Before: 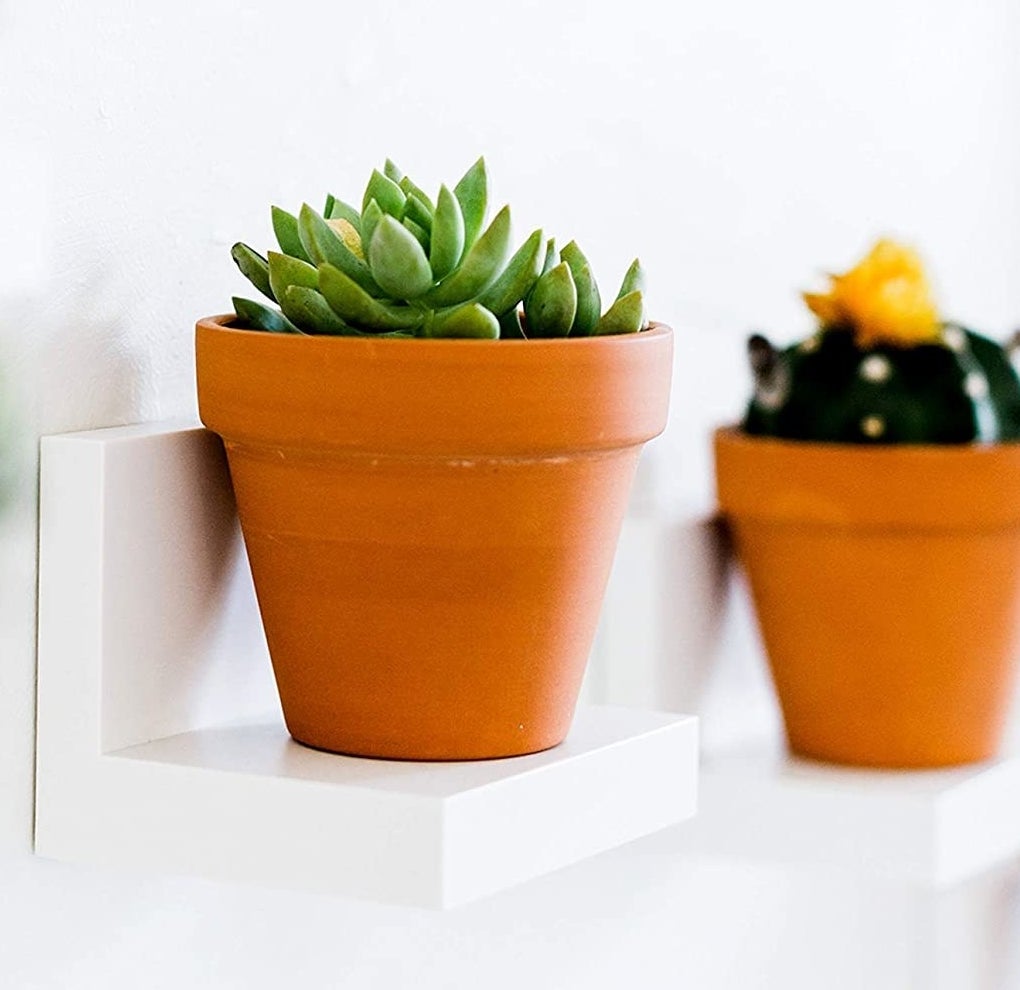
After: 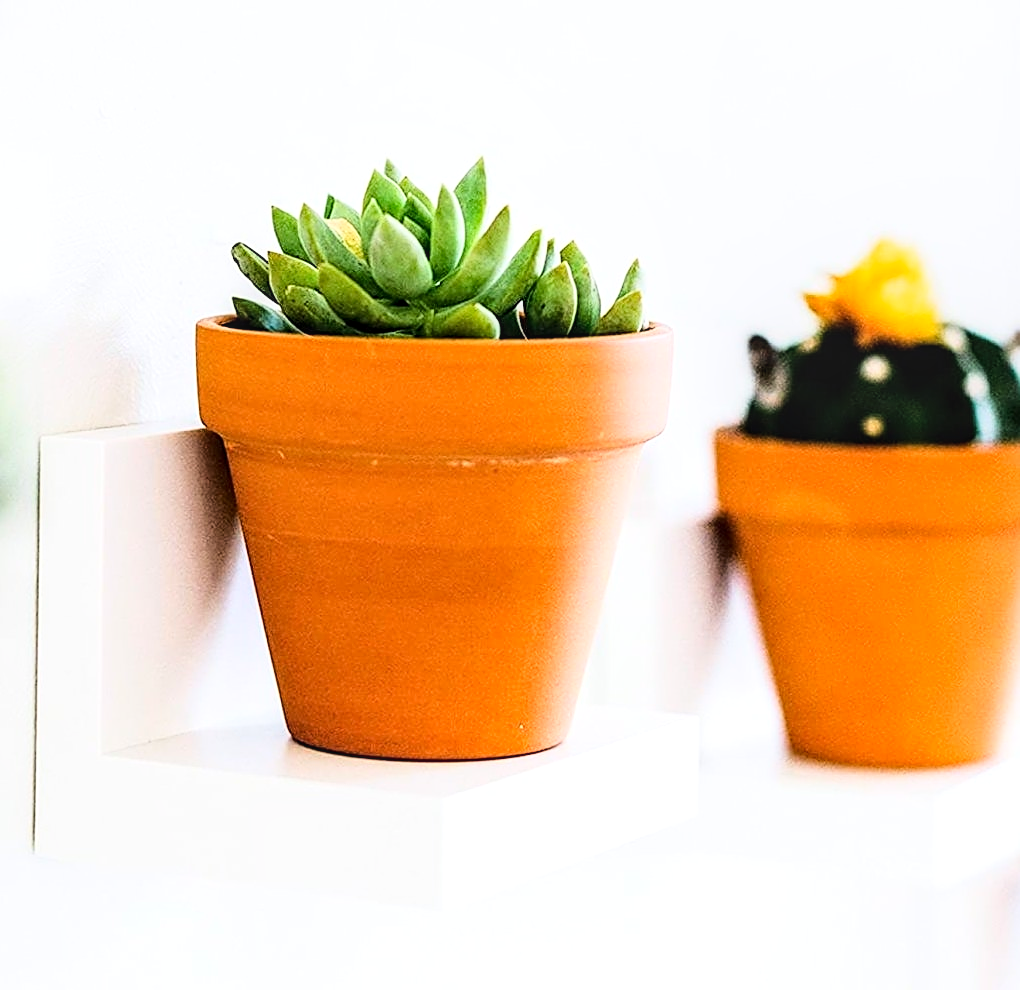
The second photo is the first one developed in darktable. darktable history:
sharpen: on, module defaults
local contrast: on, module defaults
base curve: curves: ch0 [(0, 0) (0.028, 0.03) (0.121, 0.232) (0.46, 0.748) (0.859, 0.968) (1, 1)]
